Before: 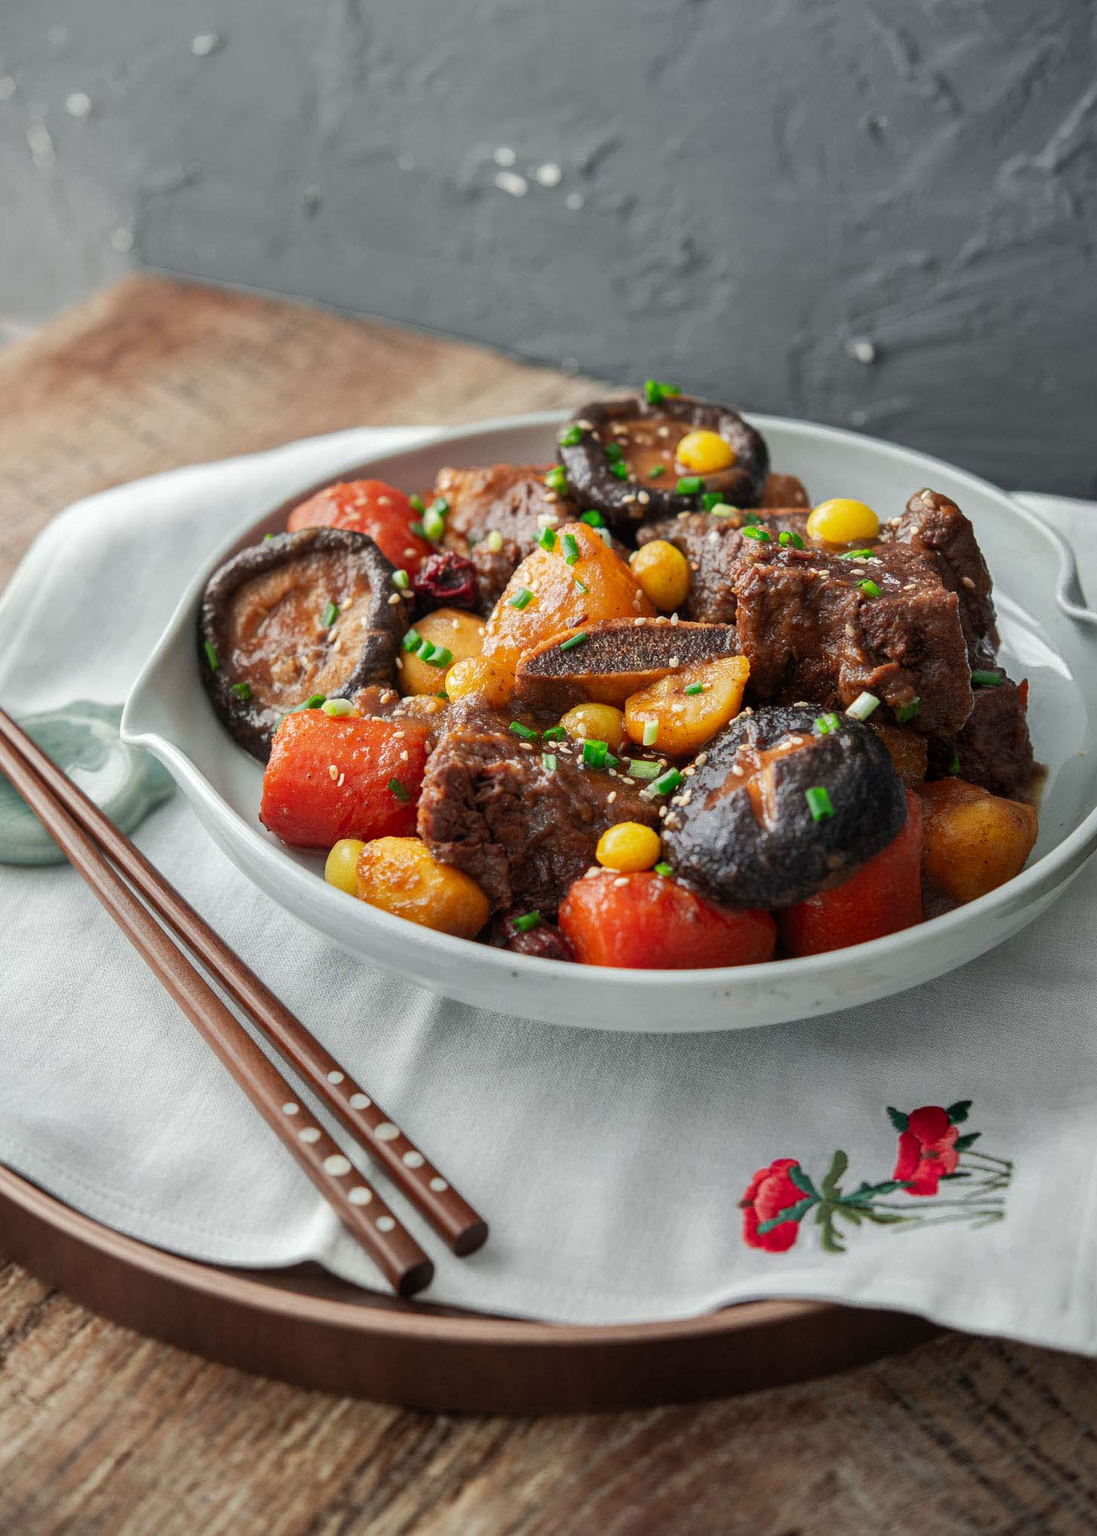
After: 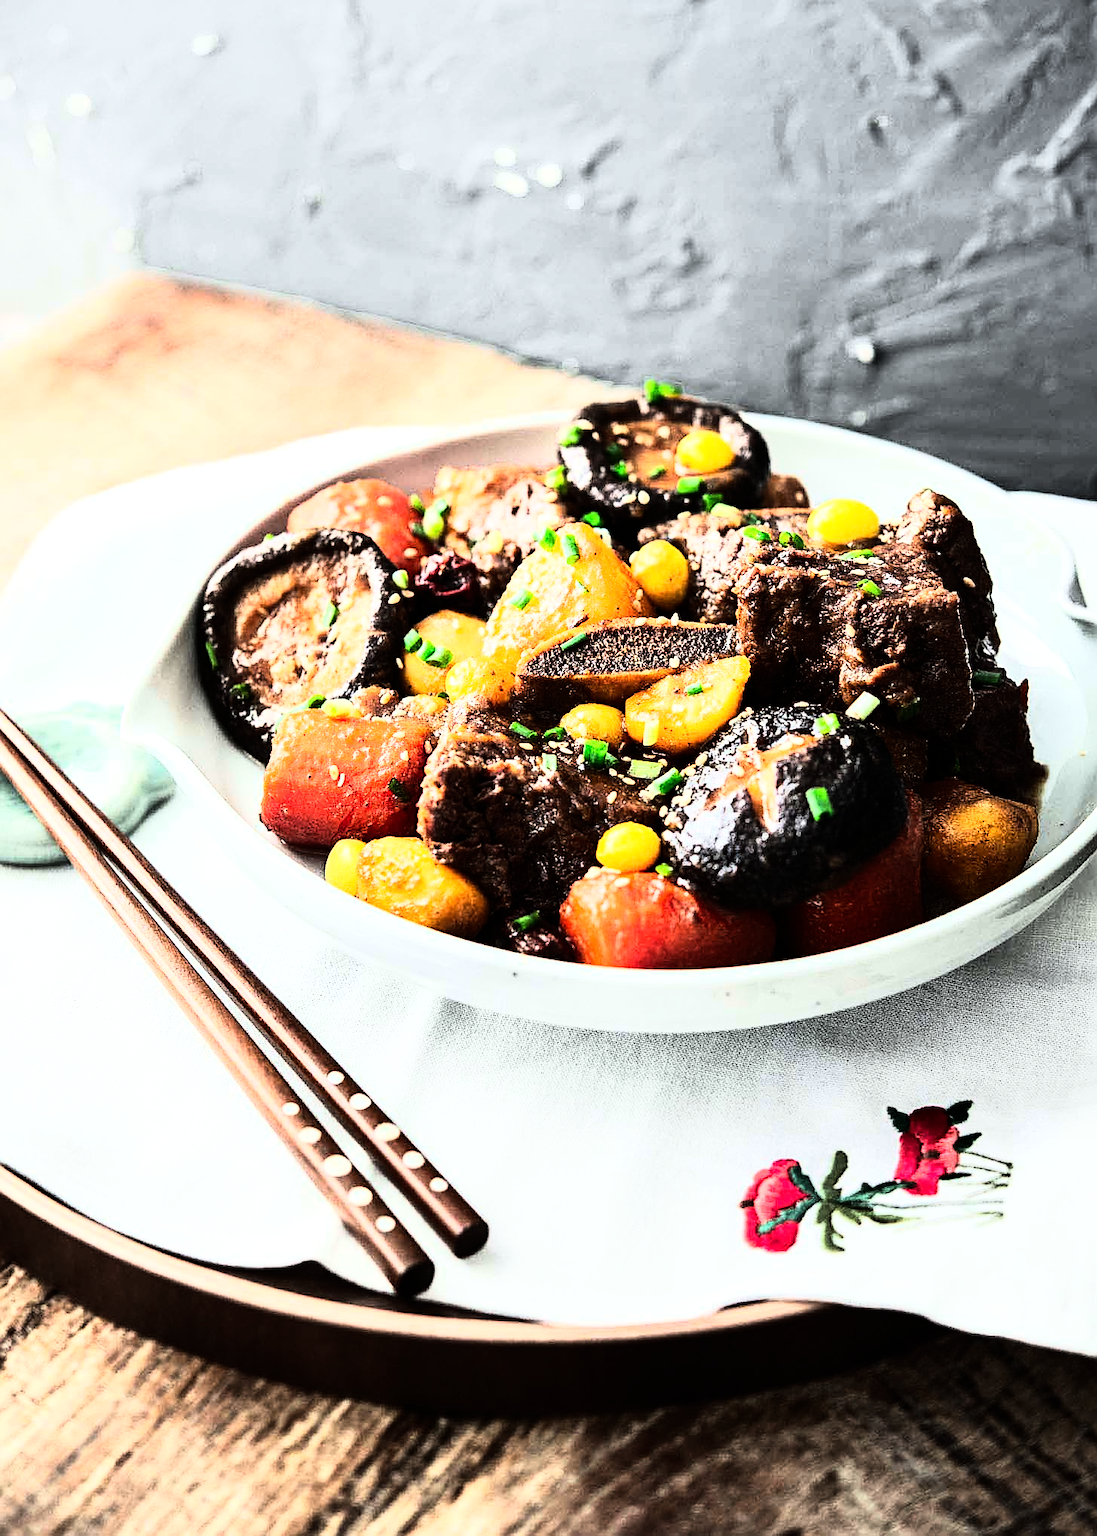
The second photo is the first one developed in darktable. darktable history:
sharpen: on, module defaults
rgb curve: curves: ch0 [(0, 0) (0.21, 0.15) (0.24, 0.21) (0.5, 0.75) (0.75, 0.96) (0.89, 0.99) (1, 1)]; ch1 [(0, 0.02) (0.21, 0.13) (0.25, 0.2) (0.5, 0.67) (0.75, 0.9) (0.89, 0.97) (1, 1)]; ch2 [(0, 0.02) (0.21, 0.13) (0.25, 0.2) (0.5, 0.67) (0.75, 0.9) (0.89, 0.97) (1, 1)], compensate middle gray true
tone equalizer: -8 EV -1.08 EV, -7 EV -1.01 EV, -6 EV -0.867 EV, -5 EV -0.578 EV, -3 EV 0.578 EV, -2 EV 0.867 EV, -1 EV 1.01 EV, +0 EV 1.08 EV, edges refinement/feathering 500, mask exposure compensation -1.57 EV, preserve details no
